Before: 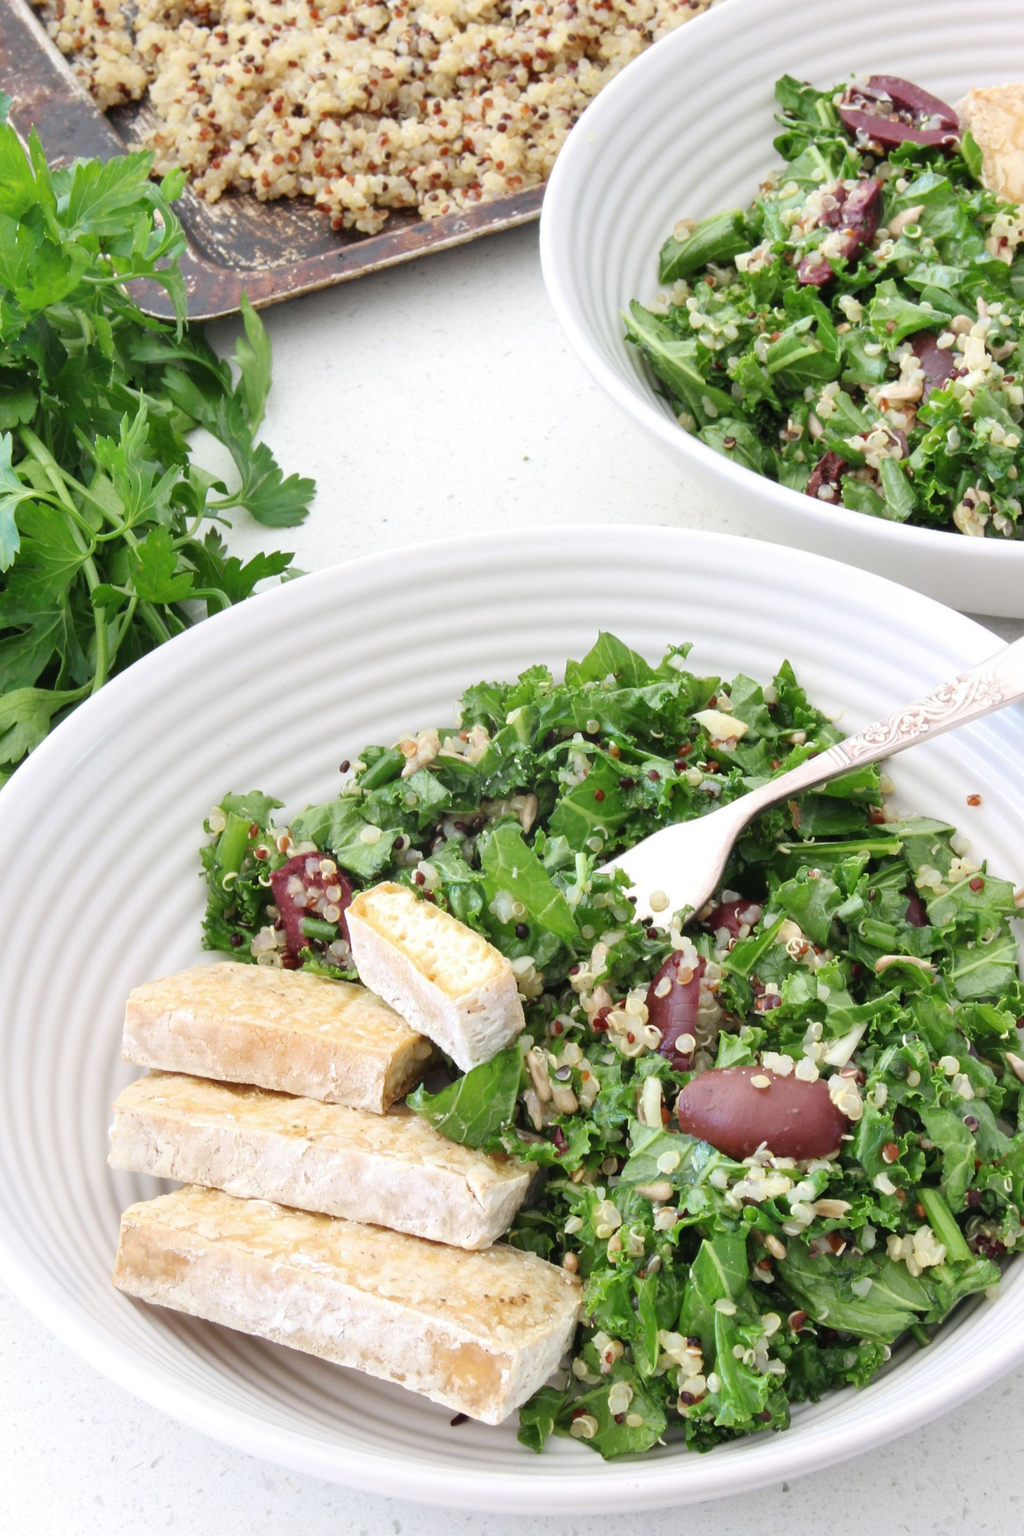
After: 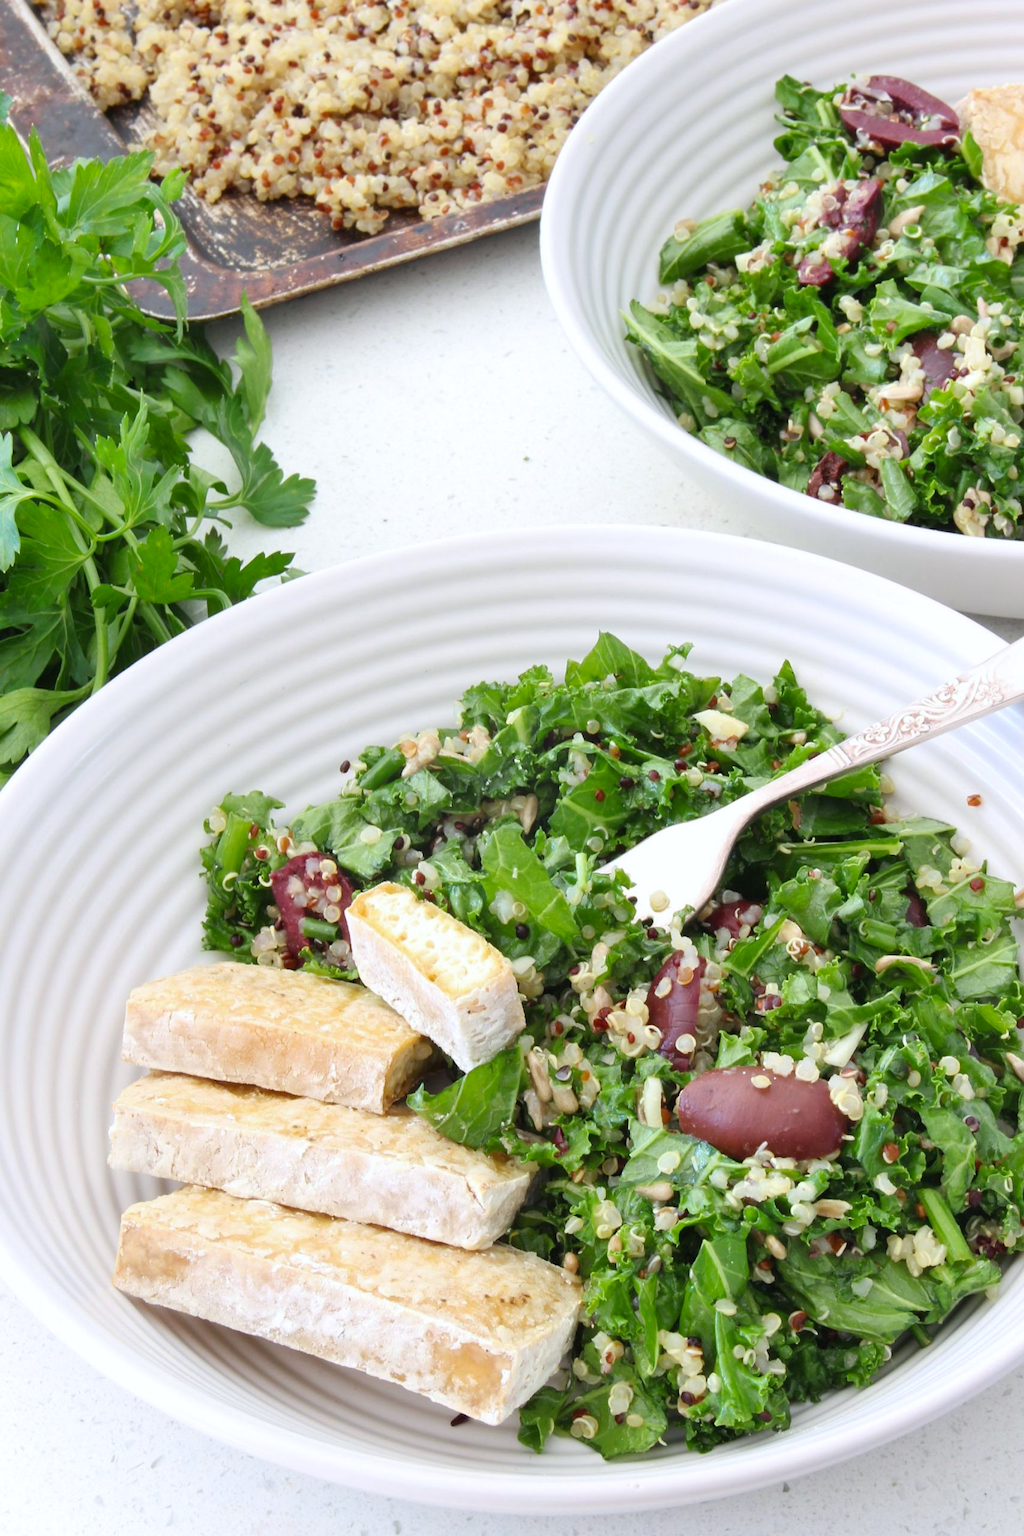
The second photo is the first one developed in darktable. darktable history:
tone equalizer: on, module defaults
white balance: red 0.988, blue 1.017
color balance rgb: perceptual saturation grading › global saturation 10%, global vibrance 10%
